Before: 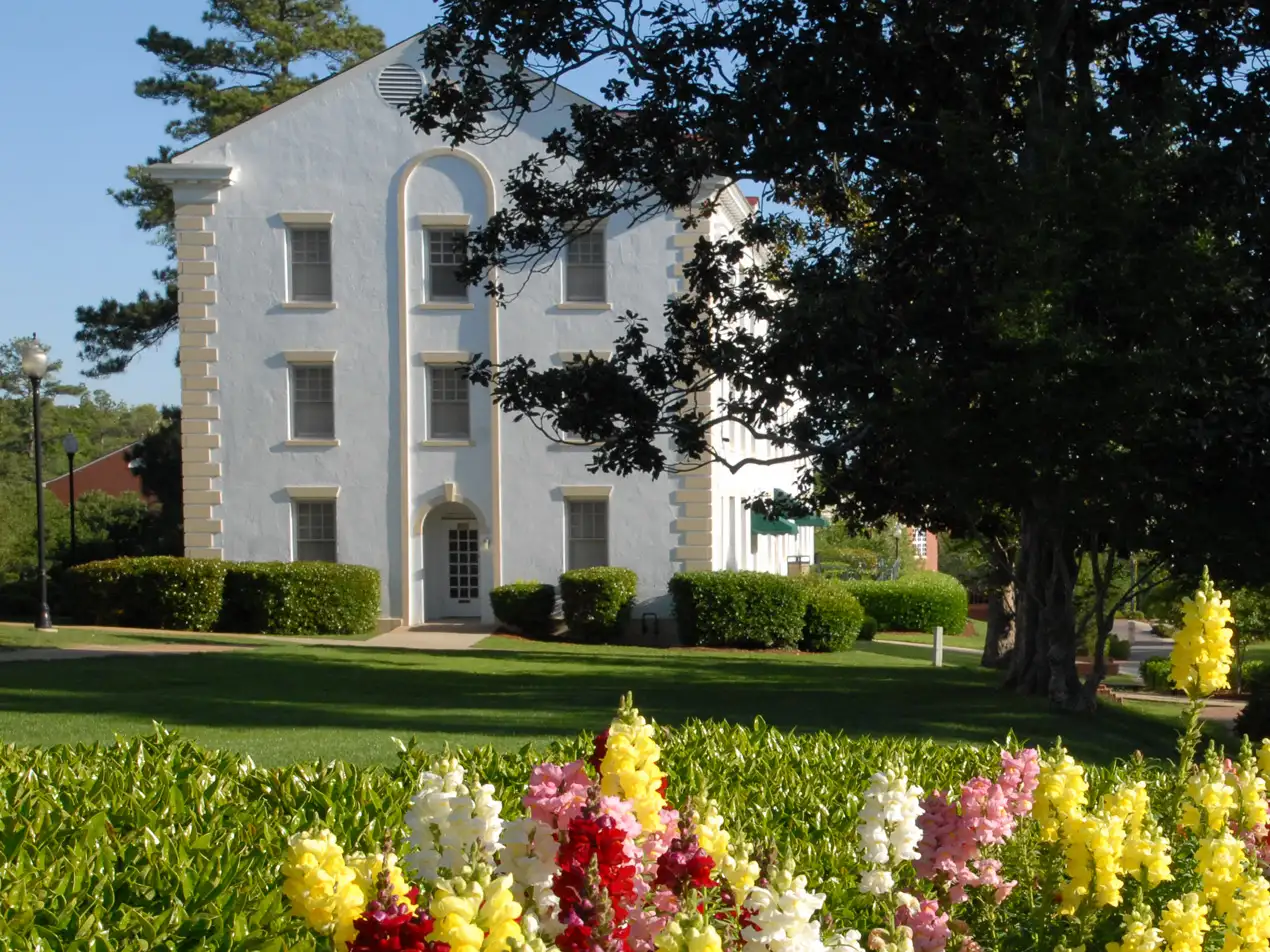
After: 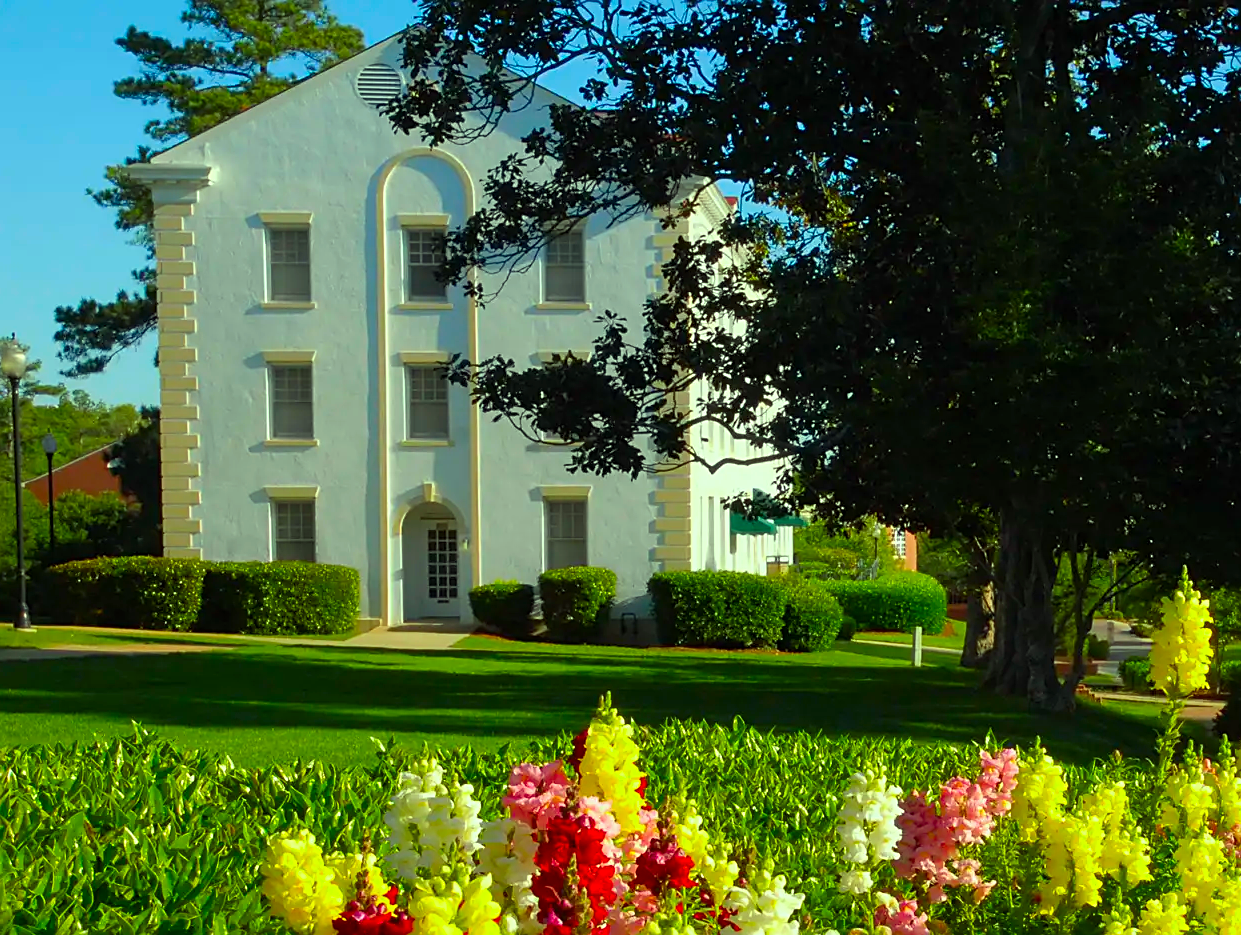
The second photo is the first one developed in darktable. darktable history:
crop and rotate: left 1.703%, right 0.559%, bottom 1.72%
color correction: highlights a* -11.07, highlights b* 9.88, saturation 1.72
sharpen: on, module defaults
